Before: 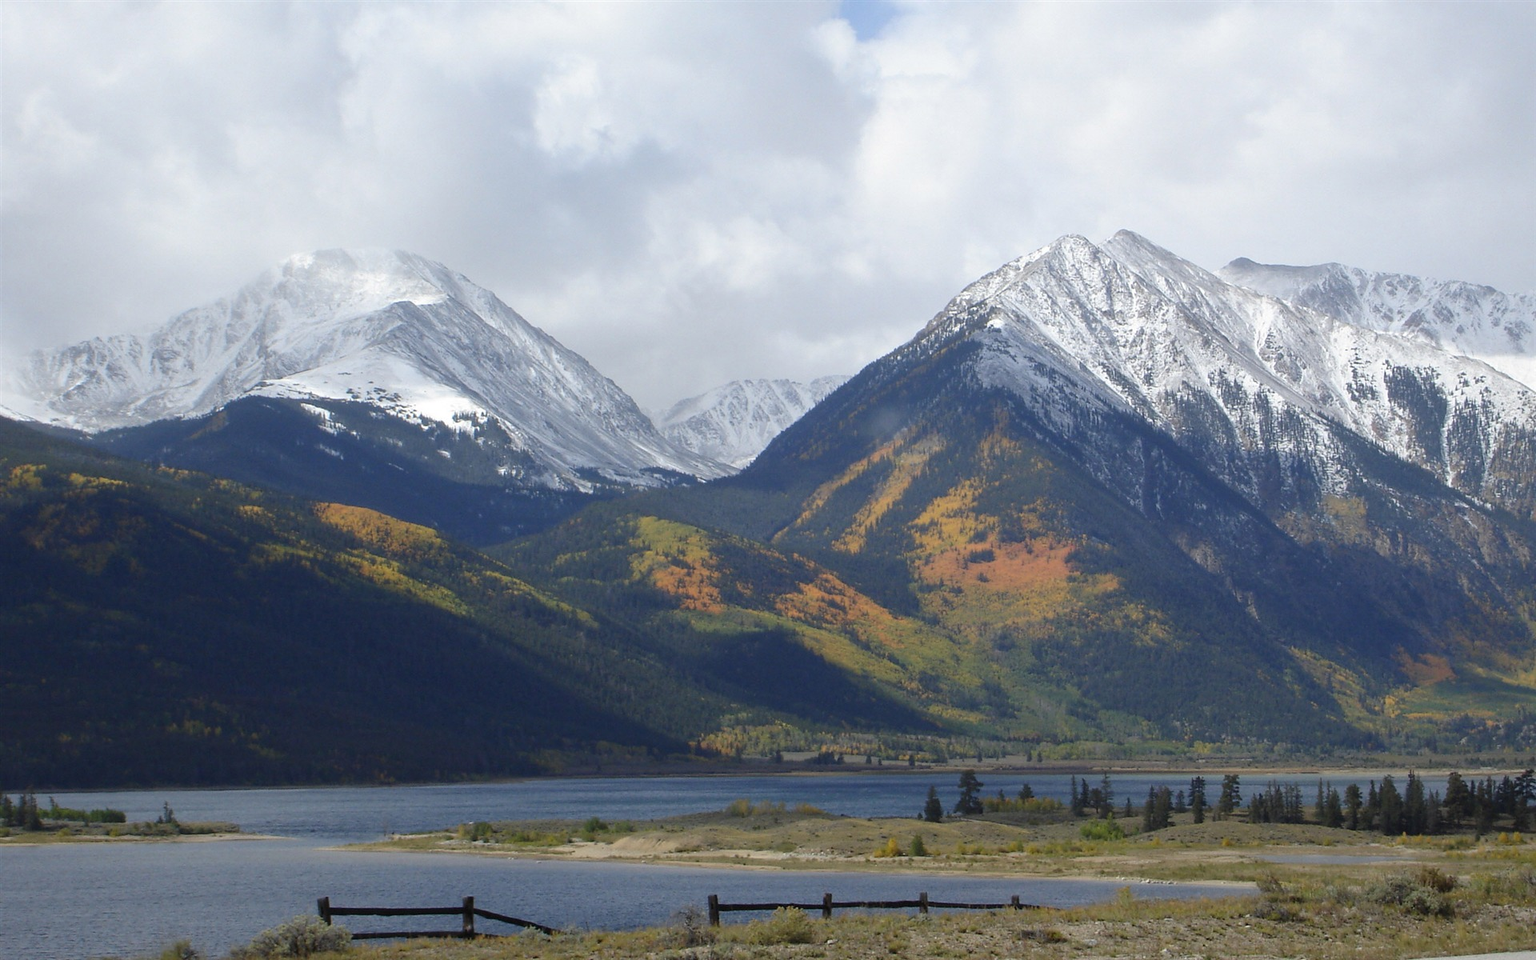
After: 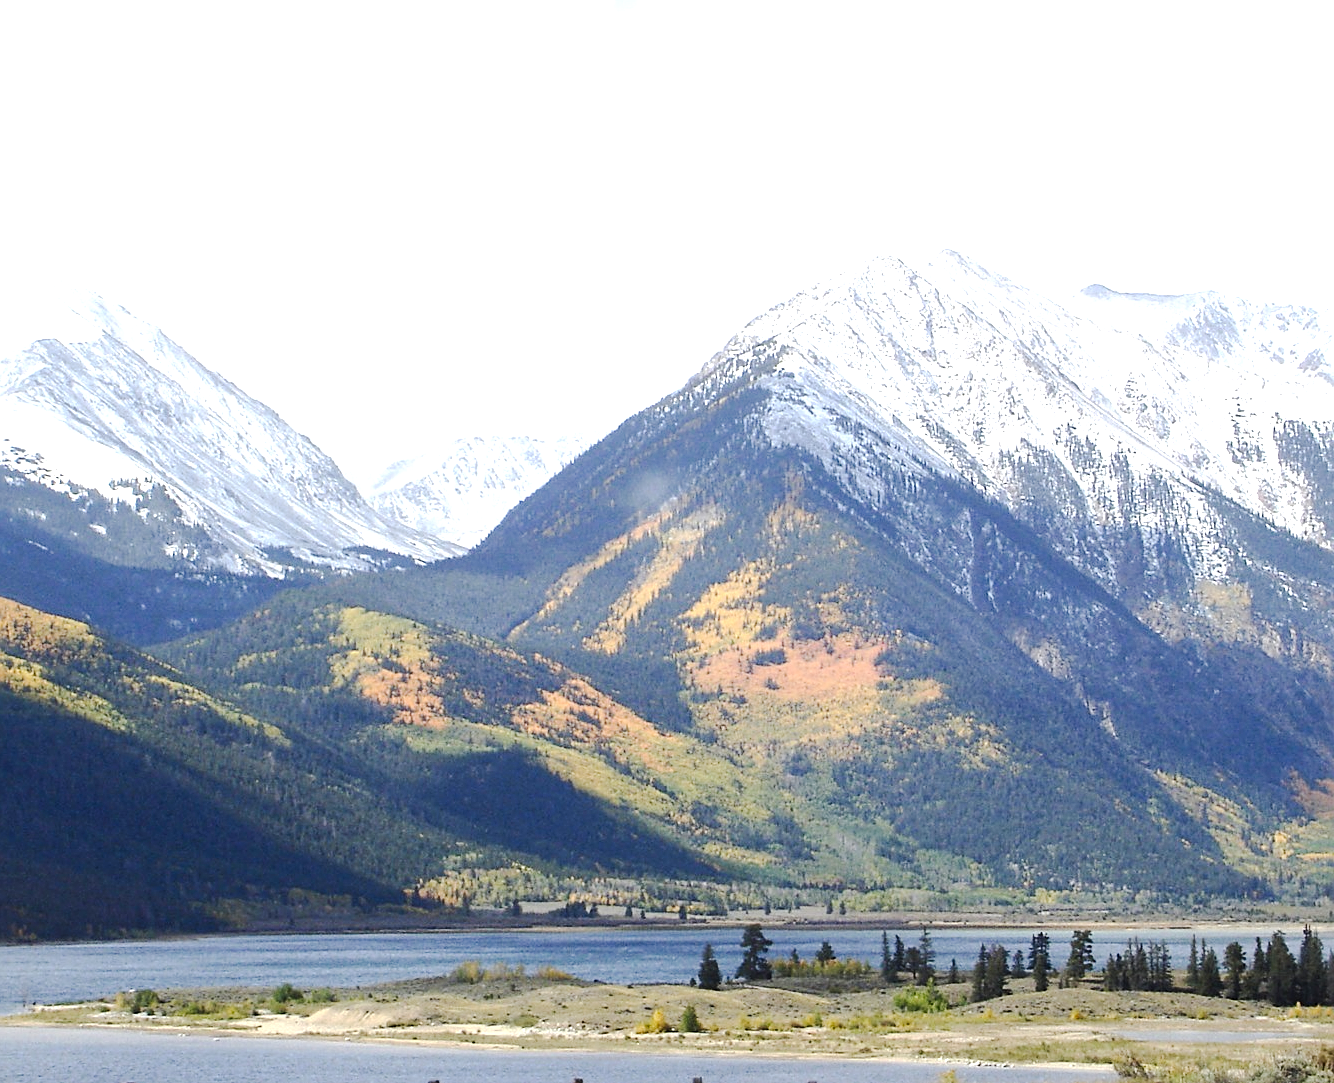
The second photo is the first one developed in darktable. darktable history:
crop and rotate: left 23.809%, top 3.167%, right 6.696%, bottom 6.564%
tone curve: curves: ch0 [(0, 0) (0.003, 0.012) (0.011, 0.02) (0.025, 0.032) (0.044, 0.046) (0.069, 0.06) (0.1, 0.09) (0.136, 0.133) (0.177, 0.182) (0.224, 0.247) (0.277, 0.316) (0.335, 0.396) (0.399, 0.48) (0.468, 0.568) (0.543, 0.646) (0.623, 0.717) (0.709, 0.777) (0.801, 0.846) (0.898, 0.912) (1, 1)], preserve colors none
shadows and highlights: shadows 25.57, highlights -26.56
exposure: exposure 0.668 EV, compensate exposure bias true, compensate highlight preservation false
sharpen: on, module defaults
tone equalizer: -8 EV -0.785 EV, -7 EV -0.71 EV, -6 EV -0.58 EV, -5 EV -0.401 EV, -3 EV 0.376 EV, -2 EV 0.6 EV, -1 EV 0.701 EV, +0 EV 0.773 EV, edges refinement/feathering 500, mask exposure compensation -1.57 EV, preserve details no
